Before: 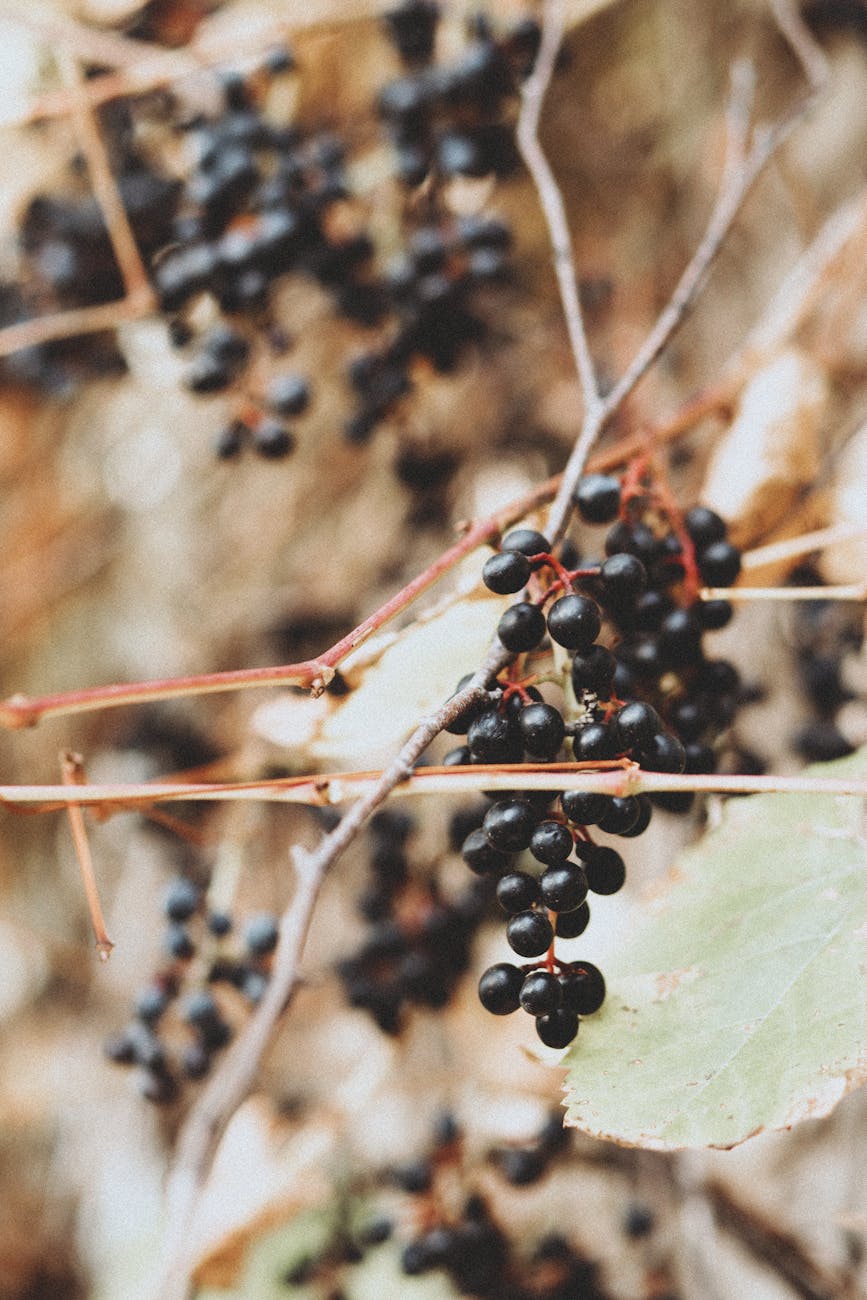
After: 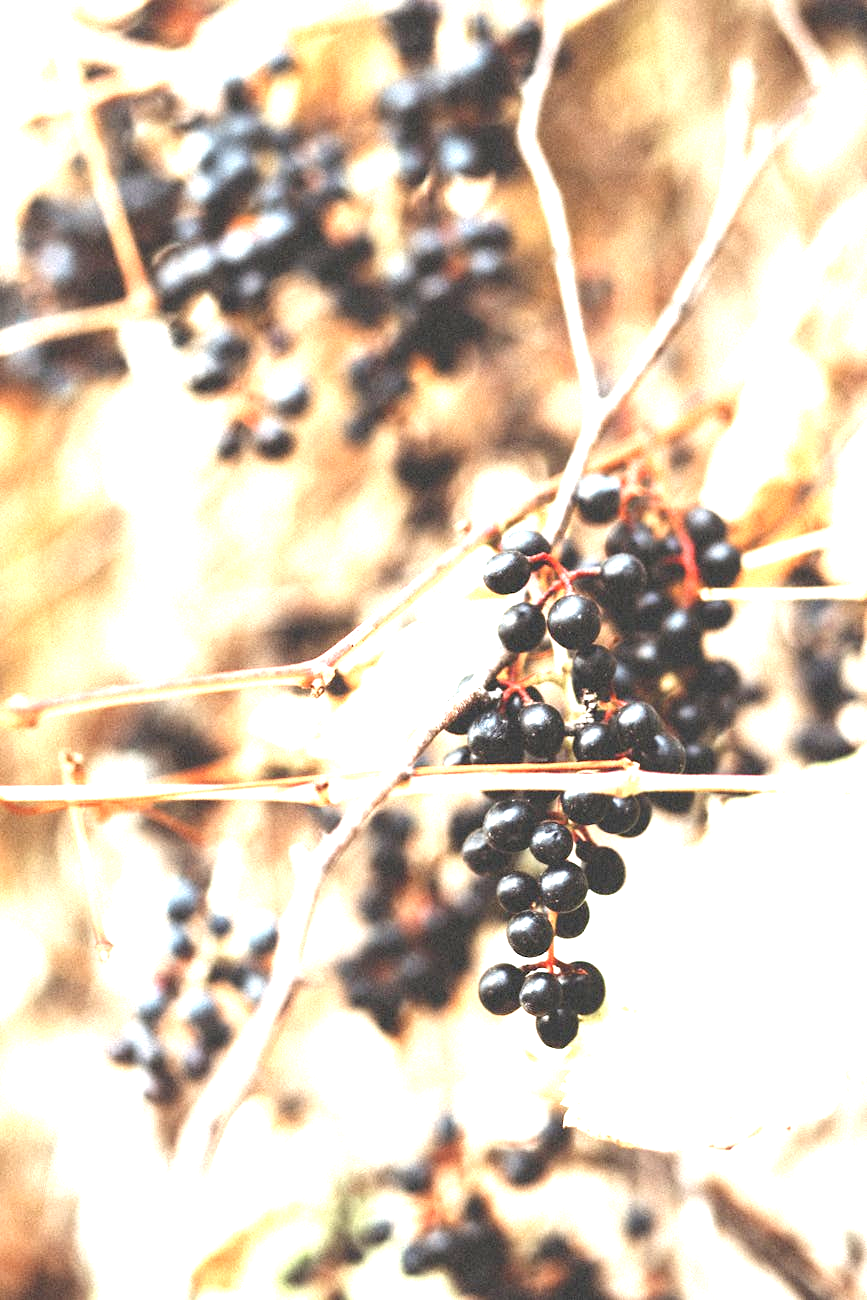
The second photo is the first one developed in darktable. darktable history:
exposure: black level correction 0.001, exposure 1.733 EV, compensate highlight preservation false
